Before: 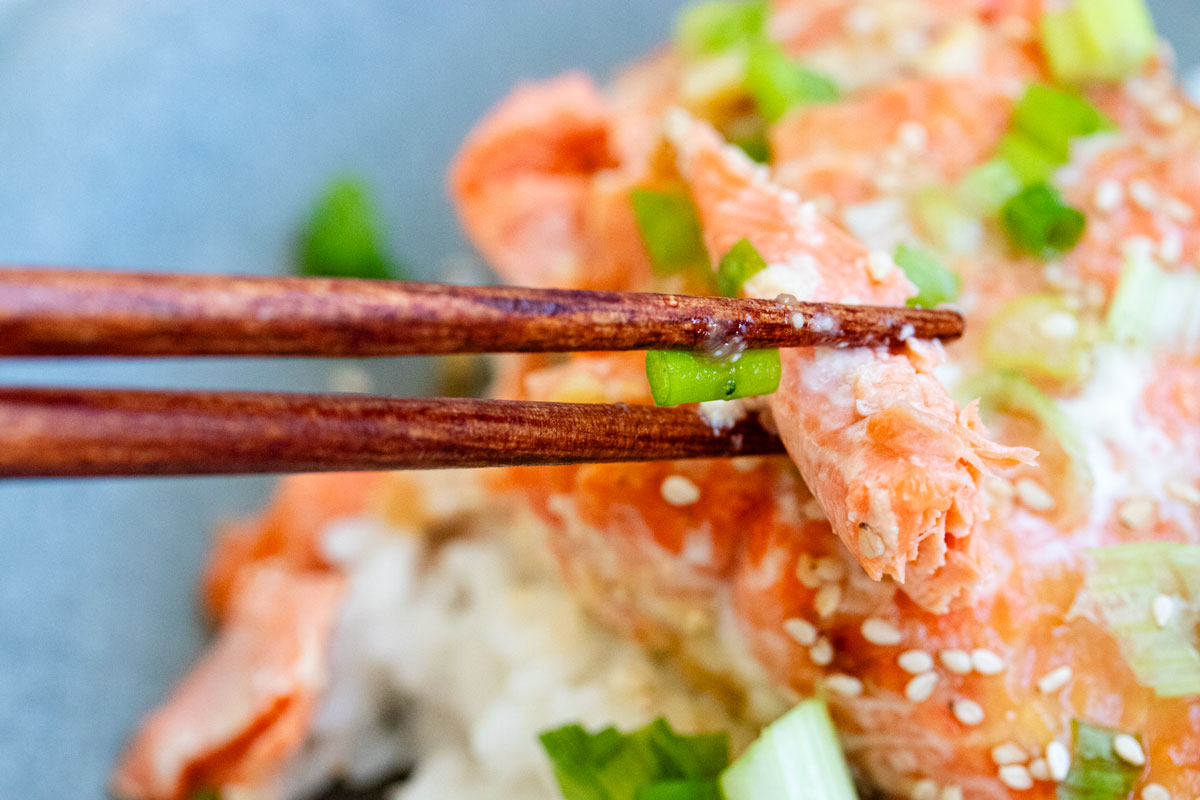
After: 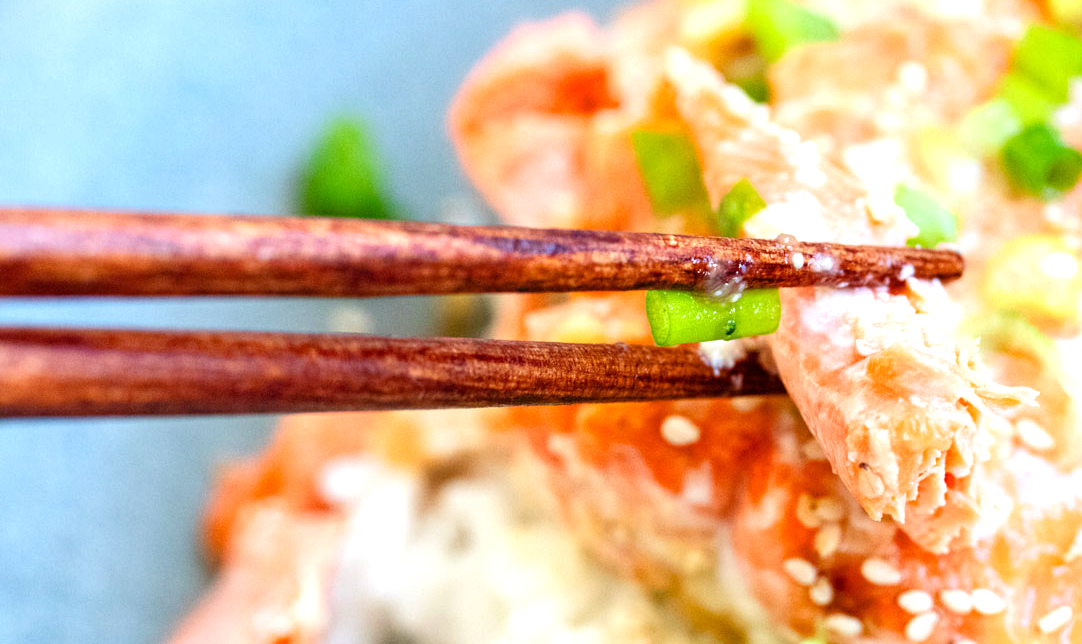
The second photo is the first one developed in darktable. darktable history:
exposure: exposure 0.609 EV, compensate highlight preservation false
crop: top 7.552%, right 9.82%, bottom 11.941%
